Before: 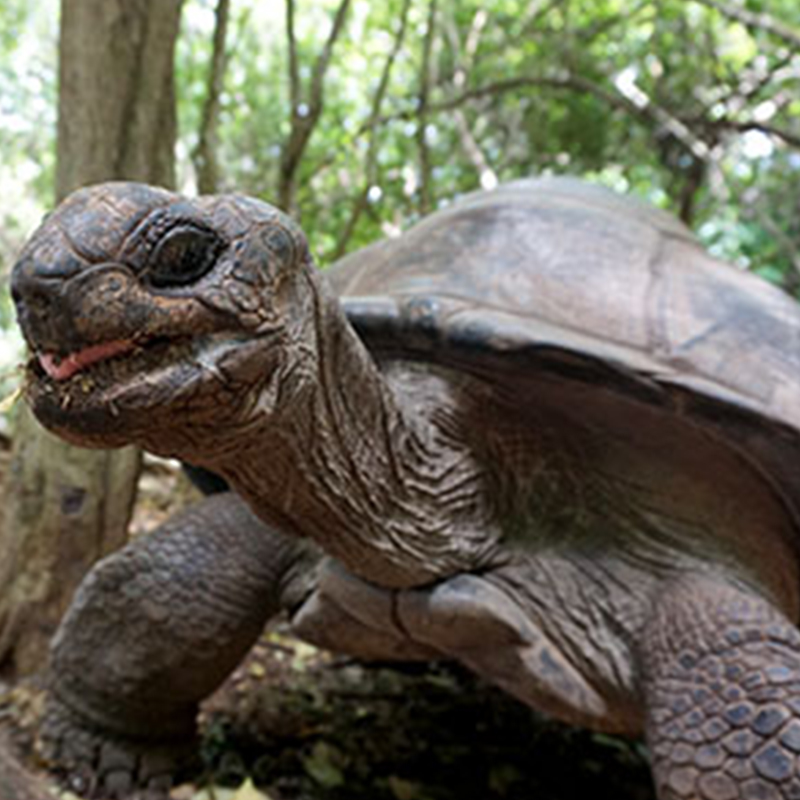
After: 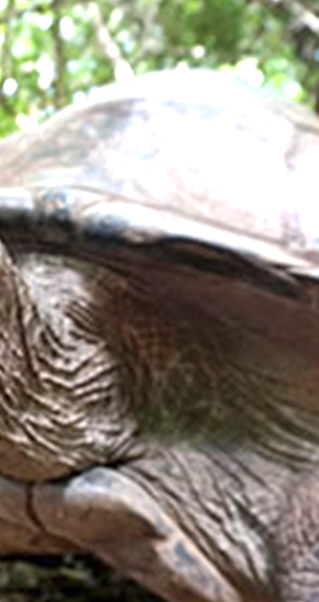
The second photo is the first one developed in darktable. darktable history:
crop: left 45.721%, top 13.393%, right 14.118%, bottom 10.01%
exposure: black level correction 0, exposure 1.1 EV, compensate exposure bias true, compensate highlight preservation false
